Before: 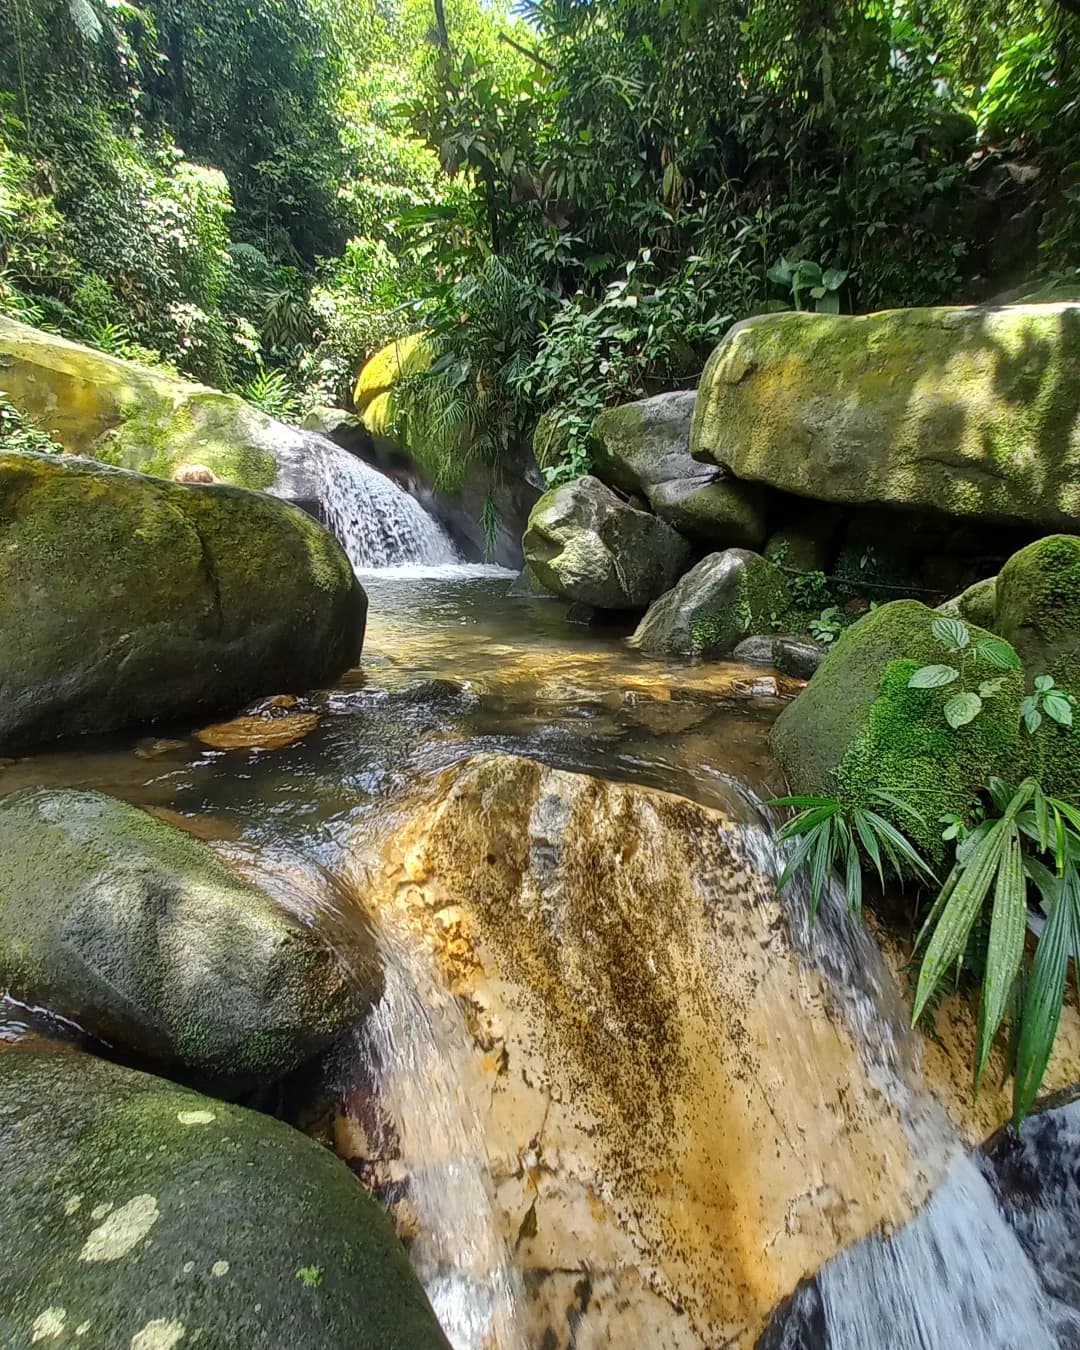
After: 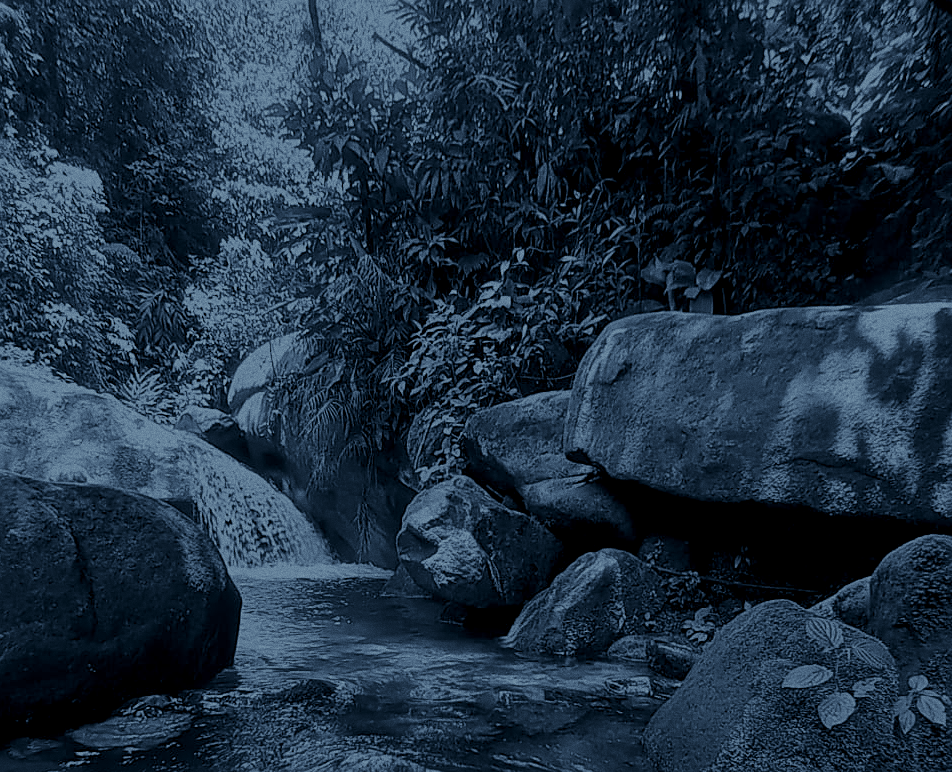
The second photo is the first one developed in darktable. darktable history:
crop and rotate: left 11.812%, bottom 42.776%
grain: coarseness 0.09 ISO
white balance: red 0.974, blue 1.044
split-toning: shadows › hue 230.4°
contrast brightness saturation: contrast 0.2, brightness 0.15, saturation 0.14
colorize: hue 194.4°, saturation 29%, source mix 61.75%, lightness 3.98%, version 1
sharpen: on, module defaults
